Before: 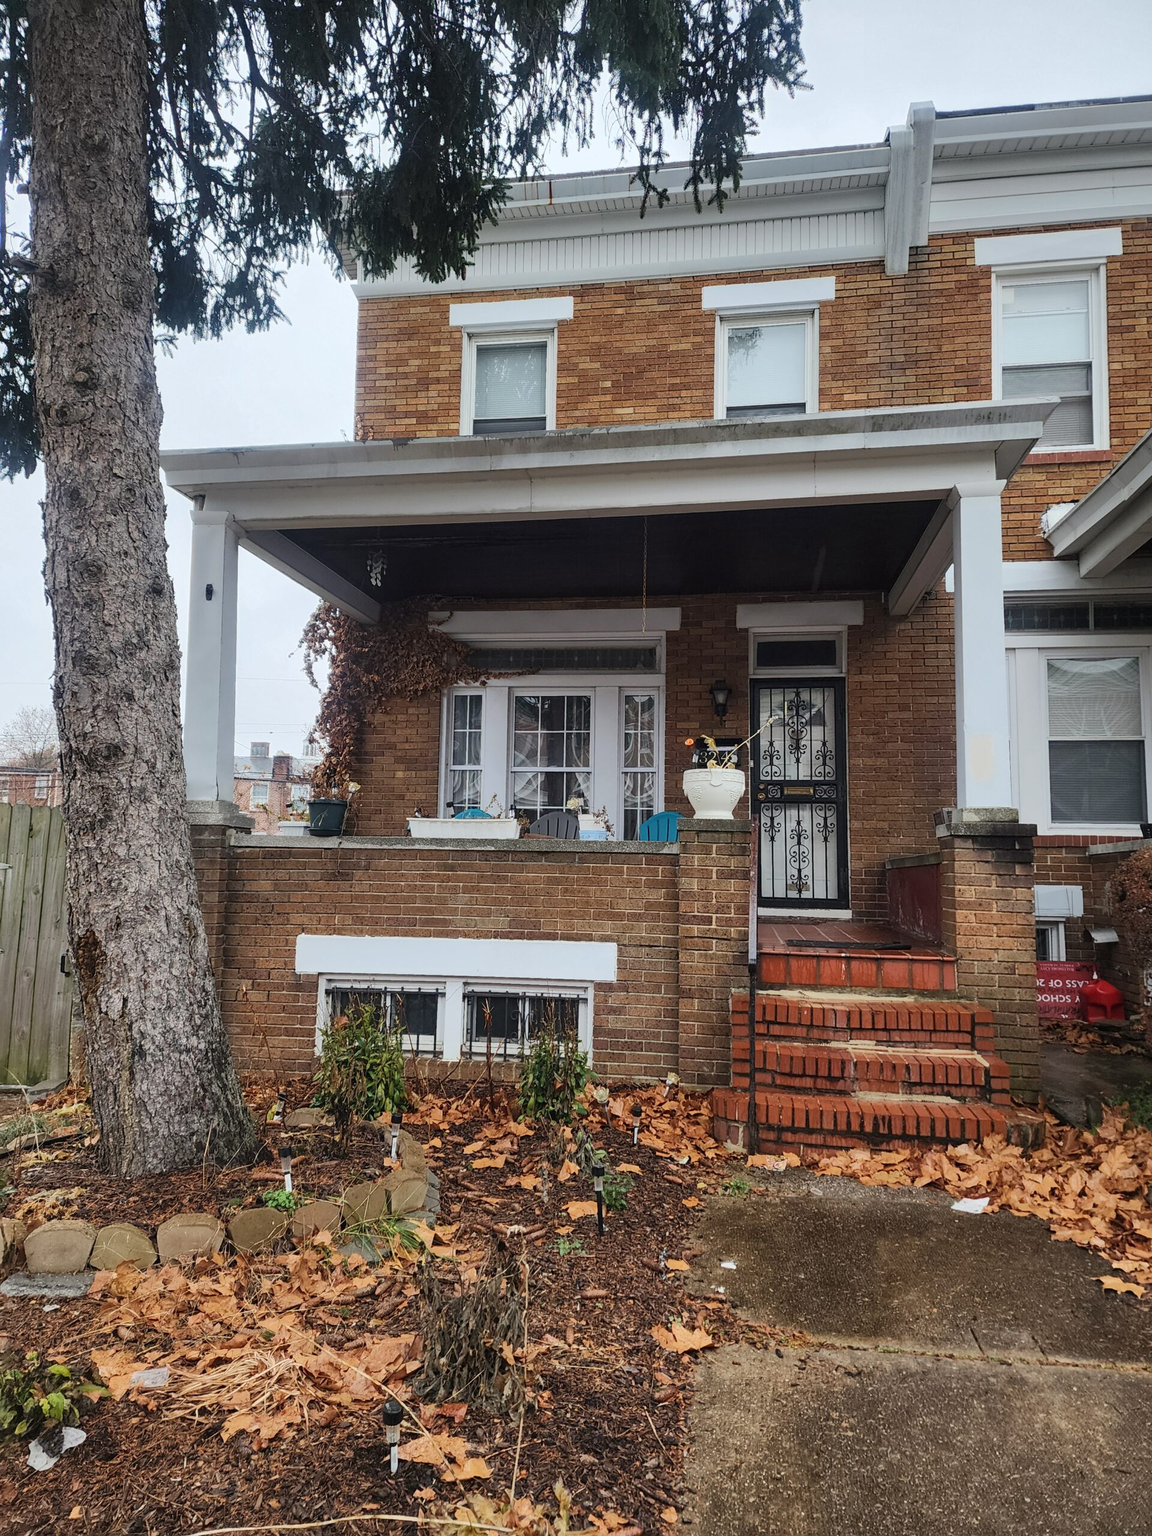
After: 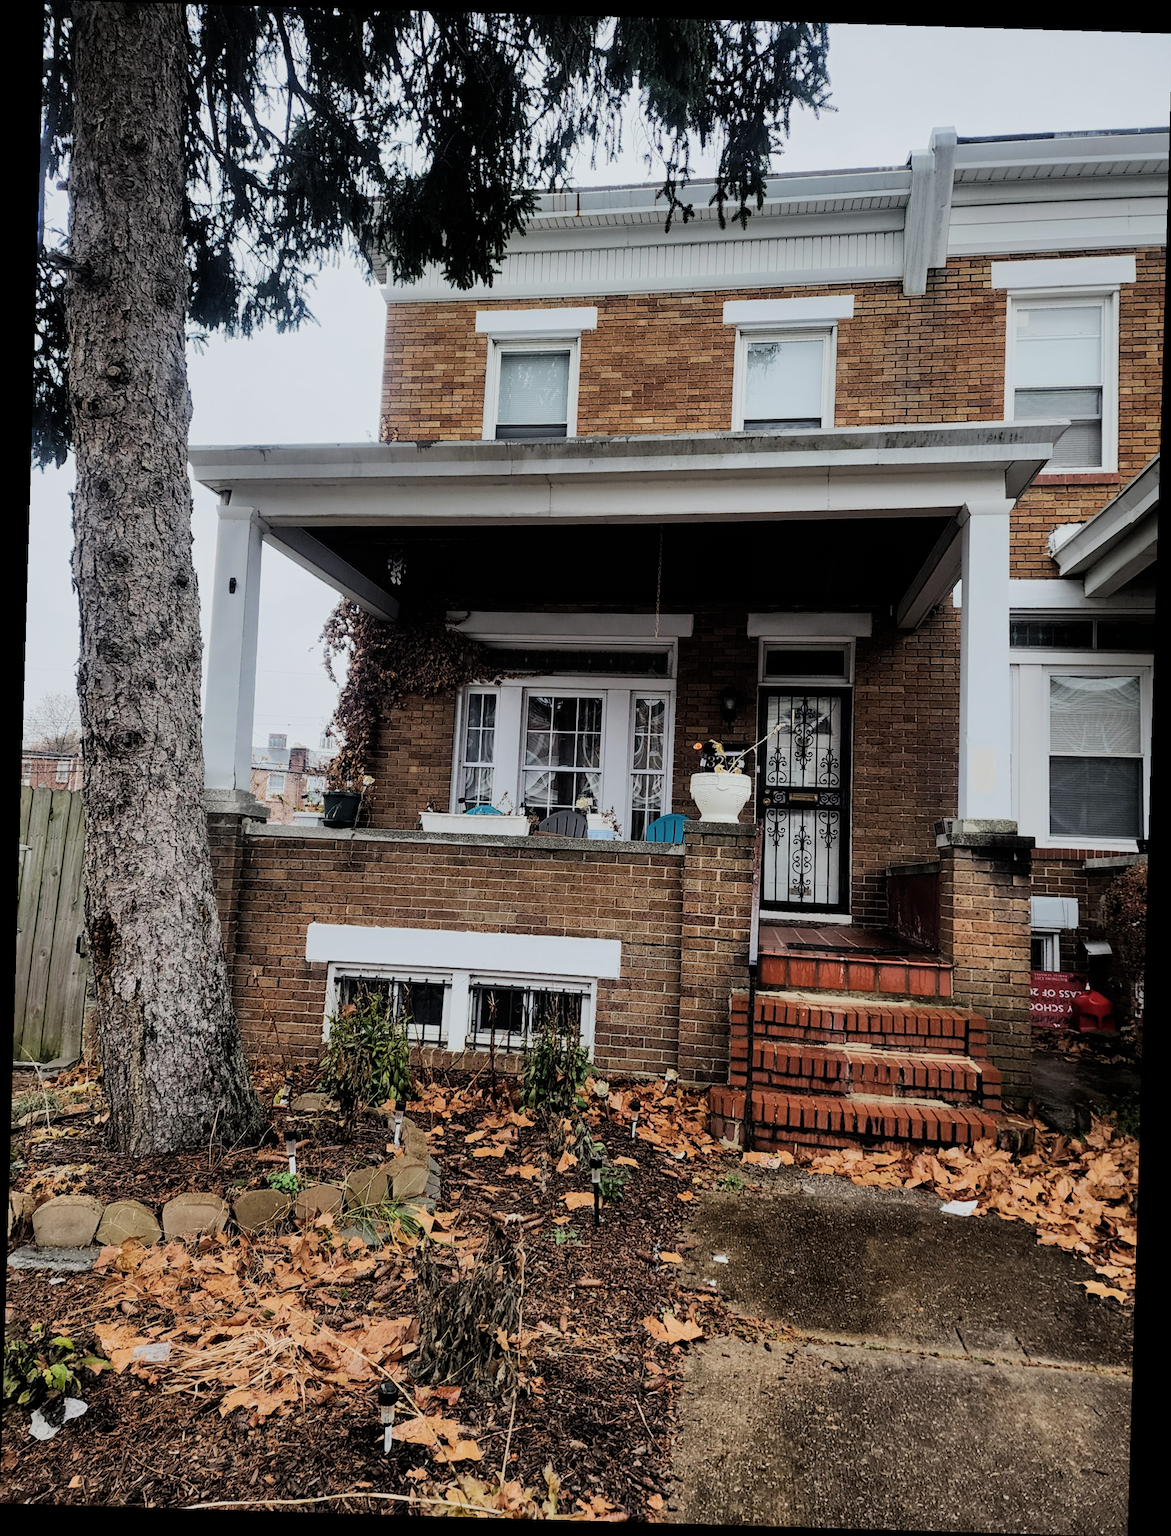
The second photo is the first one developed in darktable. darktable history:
filmic rgb: black relative exposure -5 EV, hardness 2.88, contrast 1.3, highlights saturation mix -30%
rotate and perspective: rotation 1.72°, automatic cropping off
